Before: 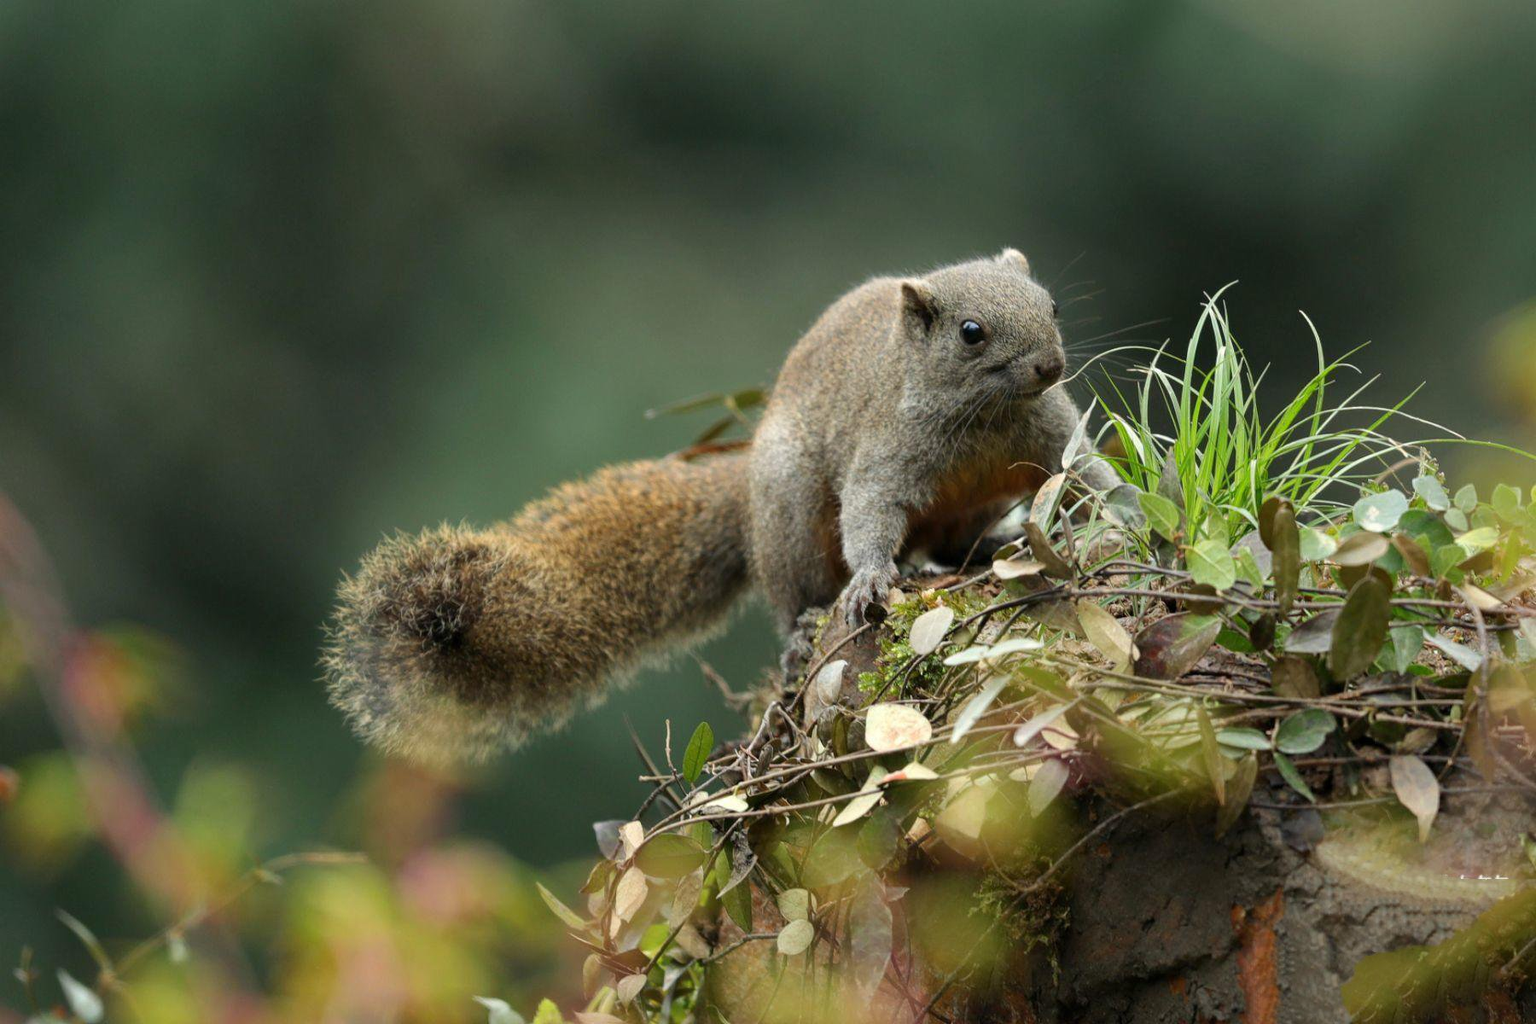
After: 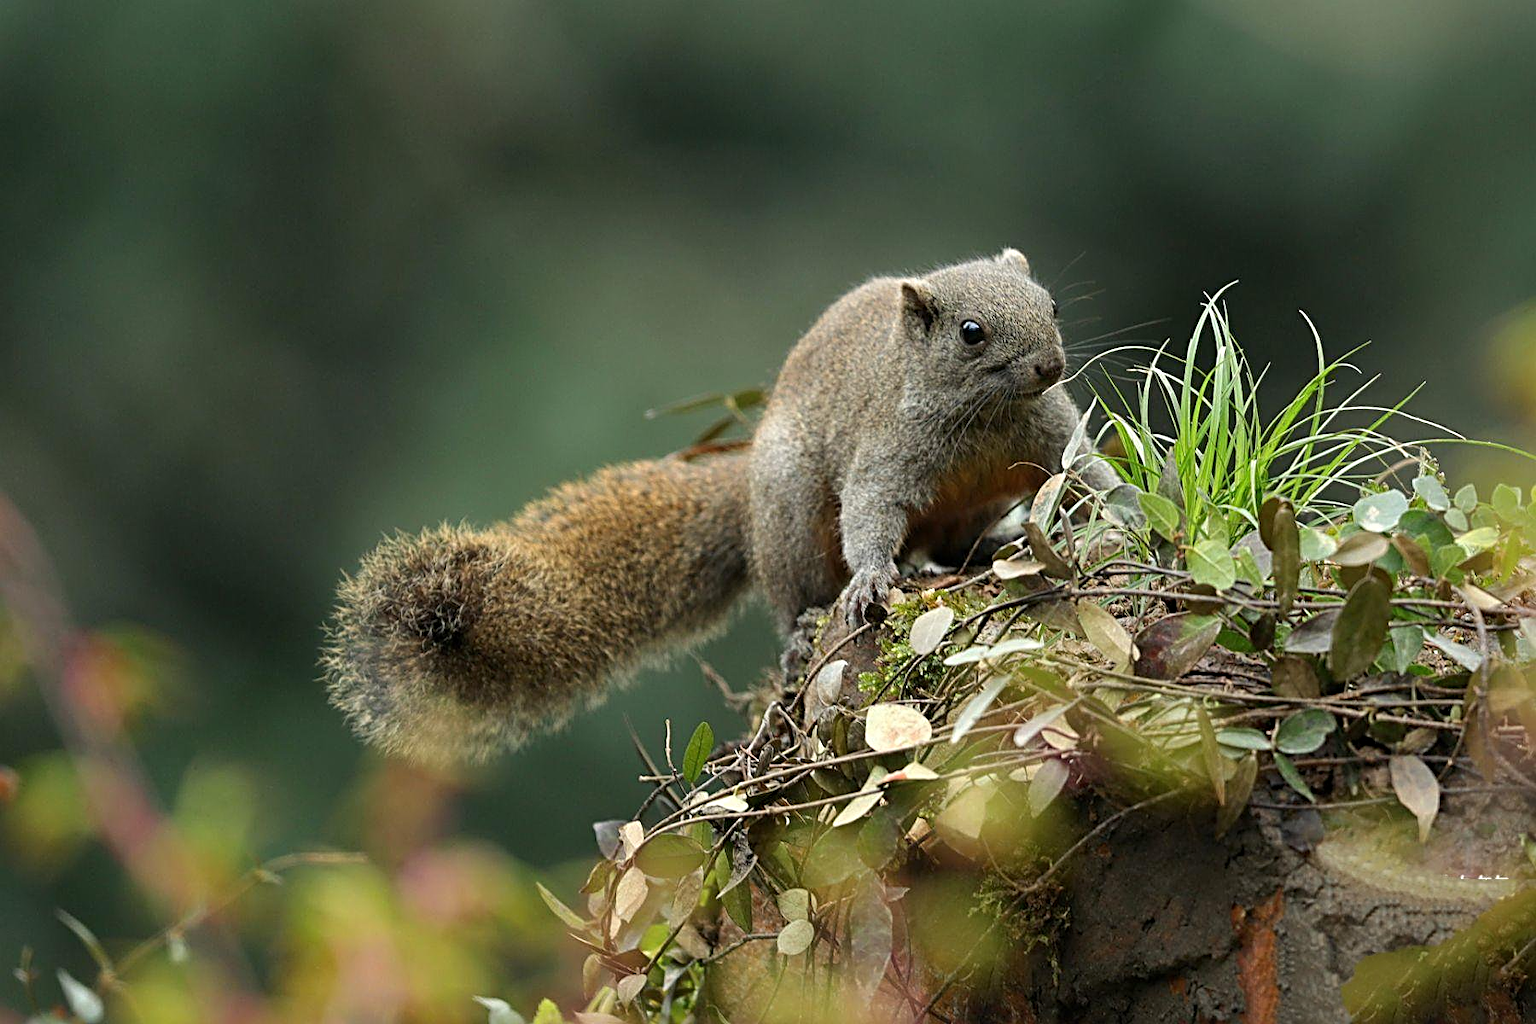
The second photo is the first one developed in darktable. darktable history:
sharpen: radius 2.817, amount 0.722
